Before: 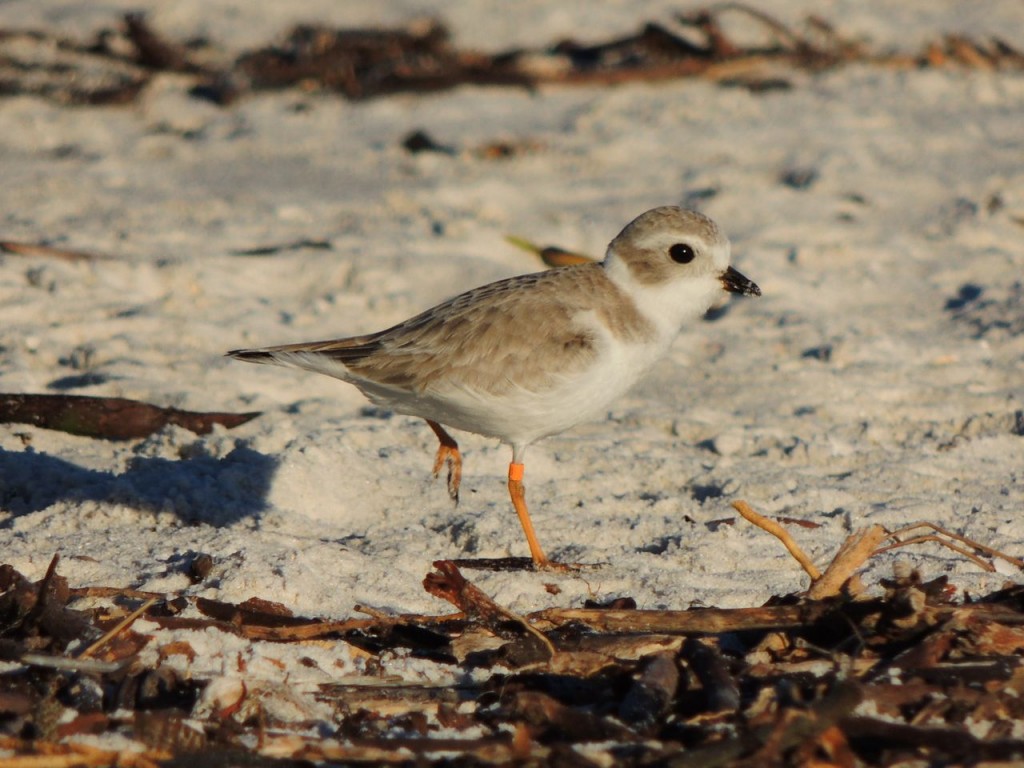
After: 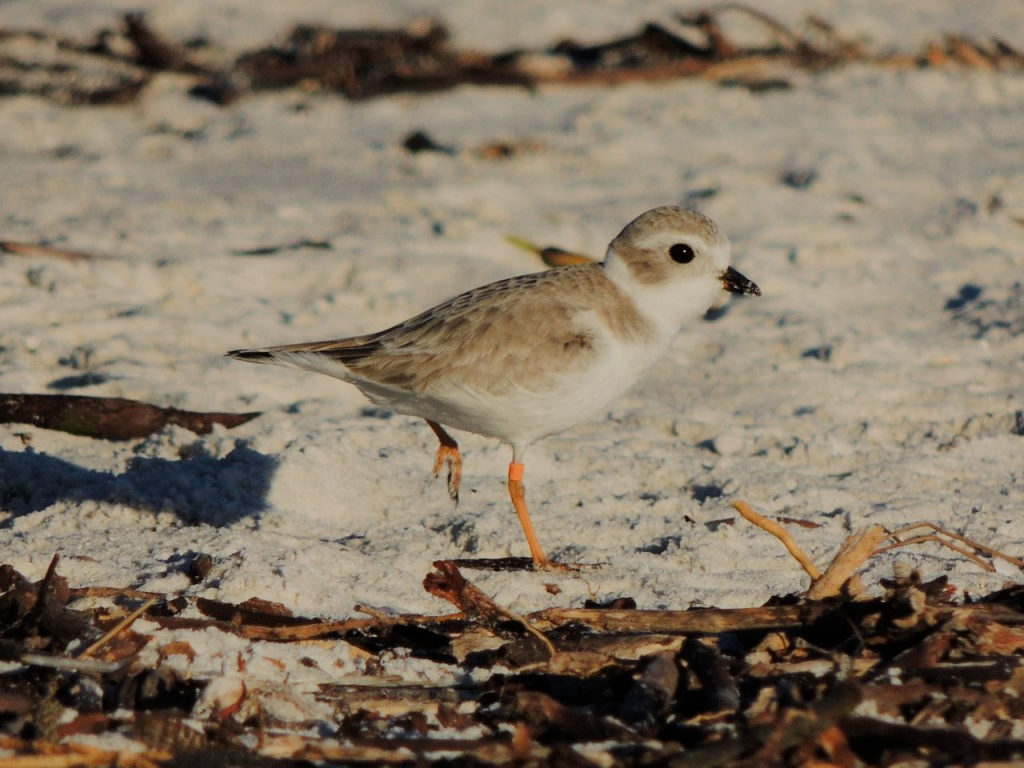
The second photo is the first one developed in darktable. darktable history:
filmic rgb: black relative exposure -7.65 EV, white relative exposure 4.56 EV, hardness 3.61, contrast 0.995, contrast in shadows safe
